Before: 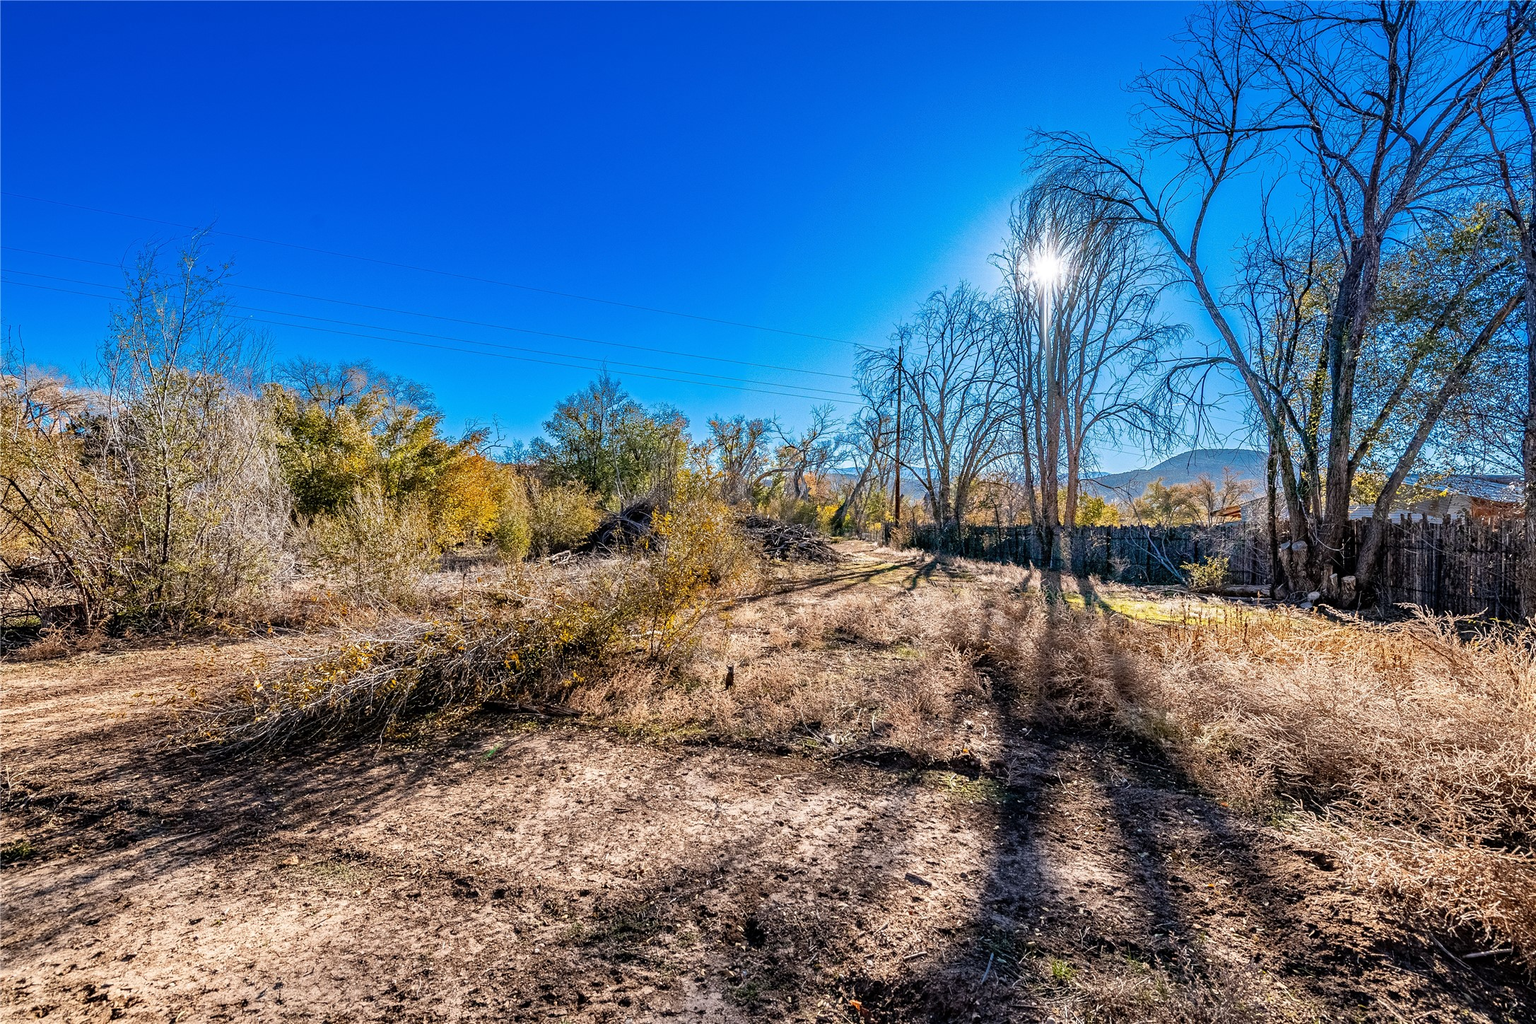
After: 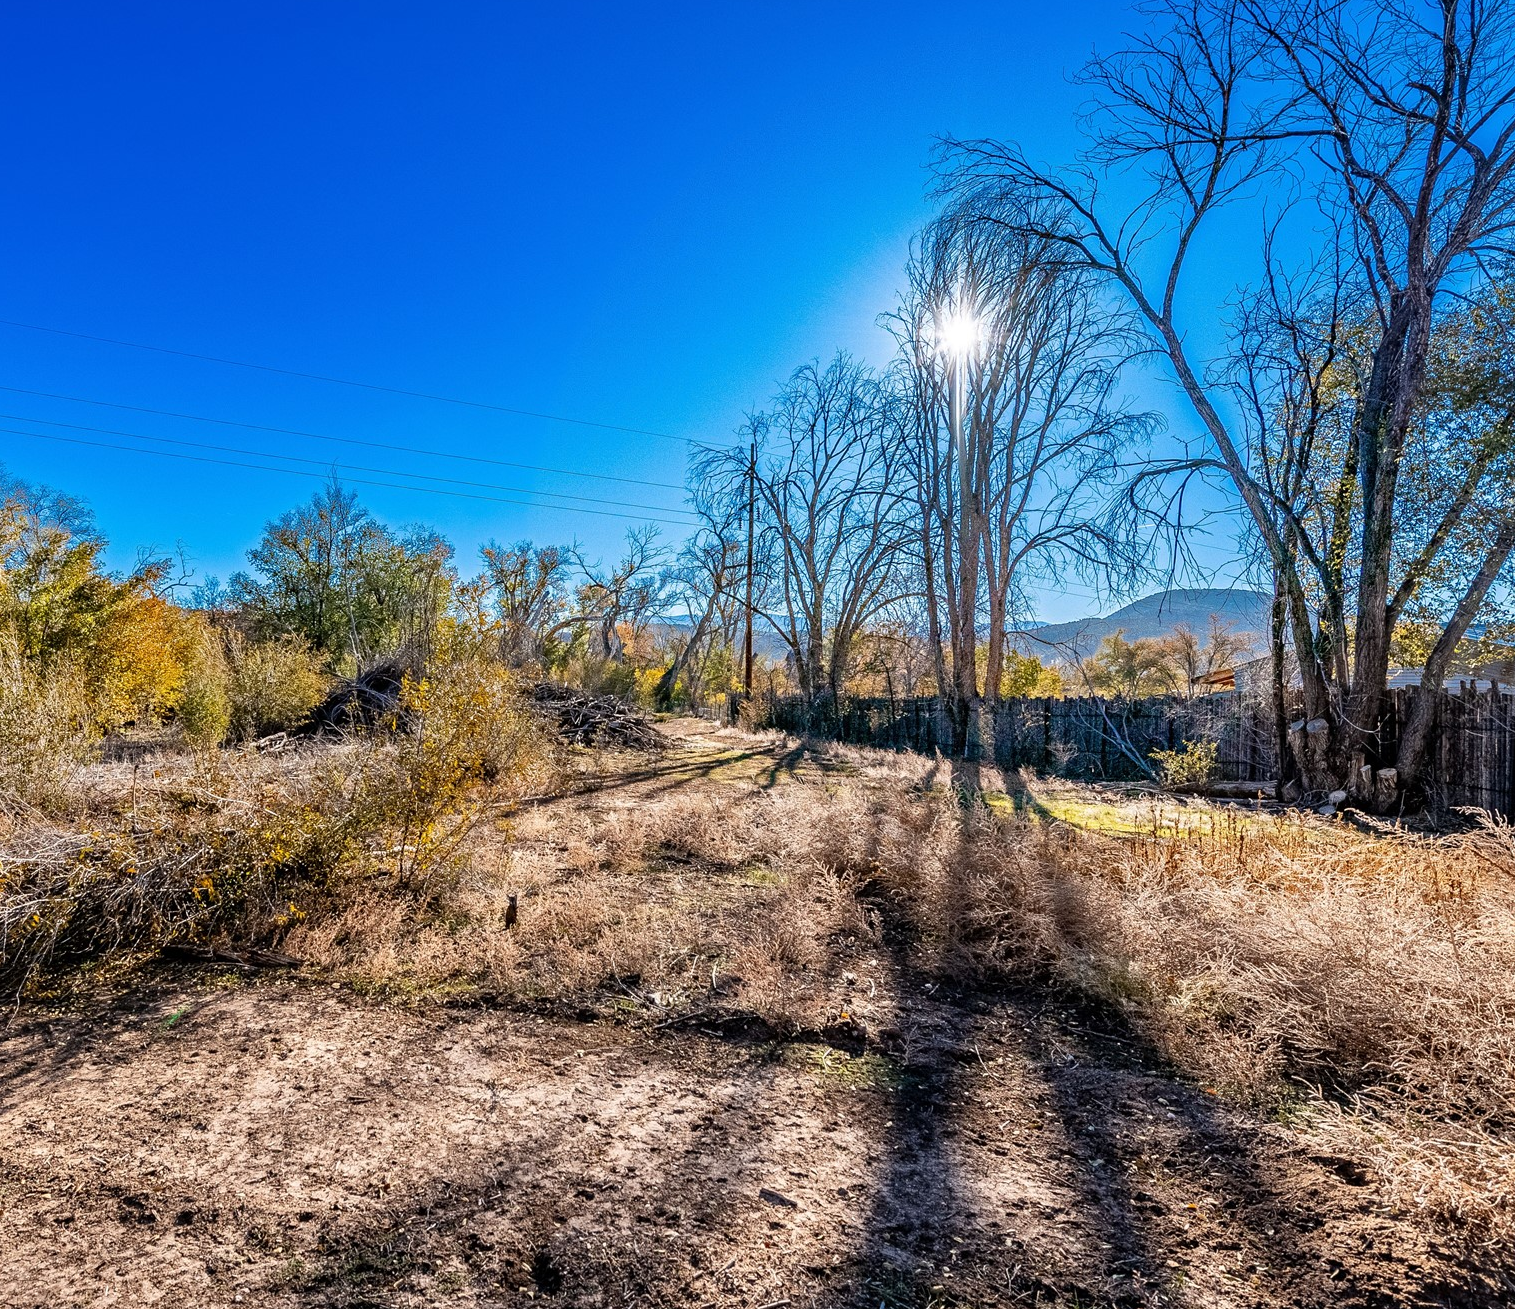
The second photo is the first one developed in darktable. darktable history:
crop and rotate: left 23.979%, top 3.192%, right 6.29%, bottom 6.395%
